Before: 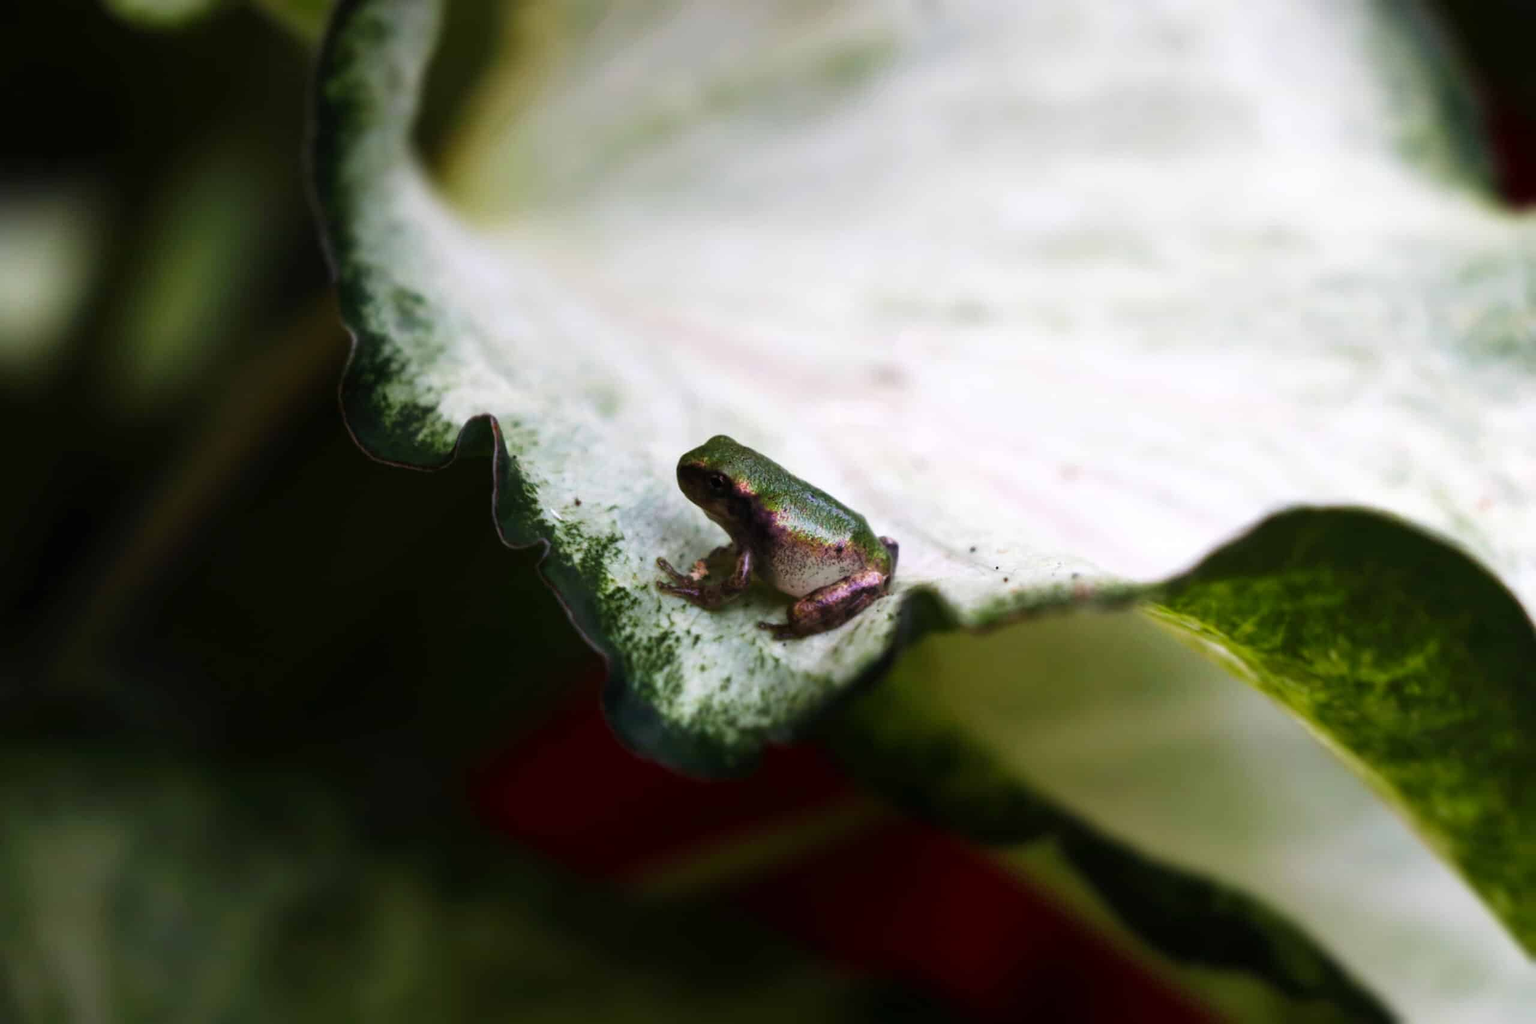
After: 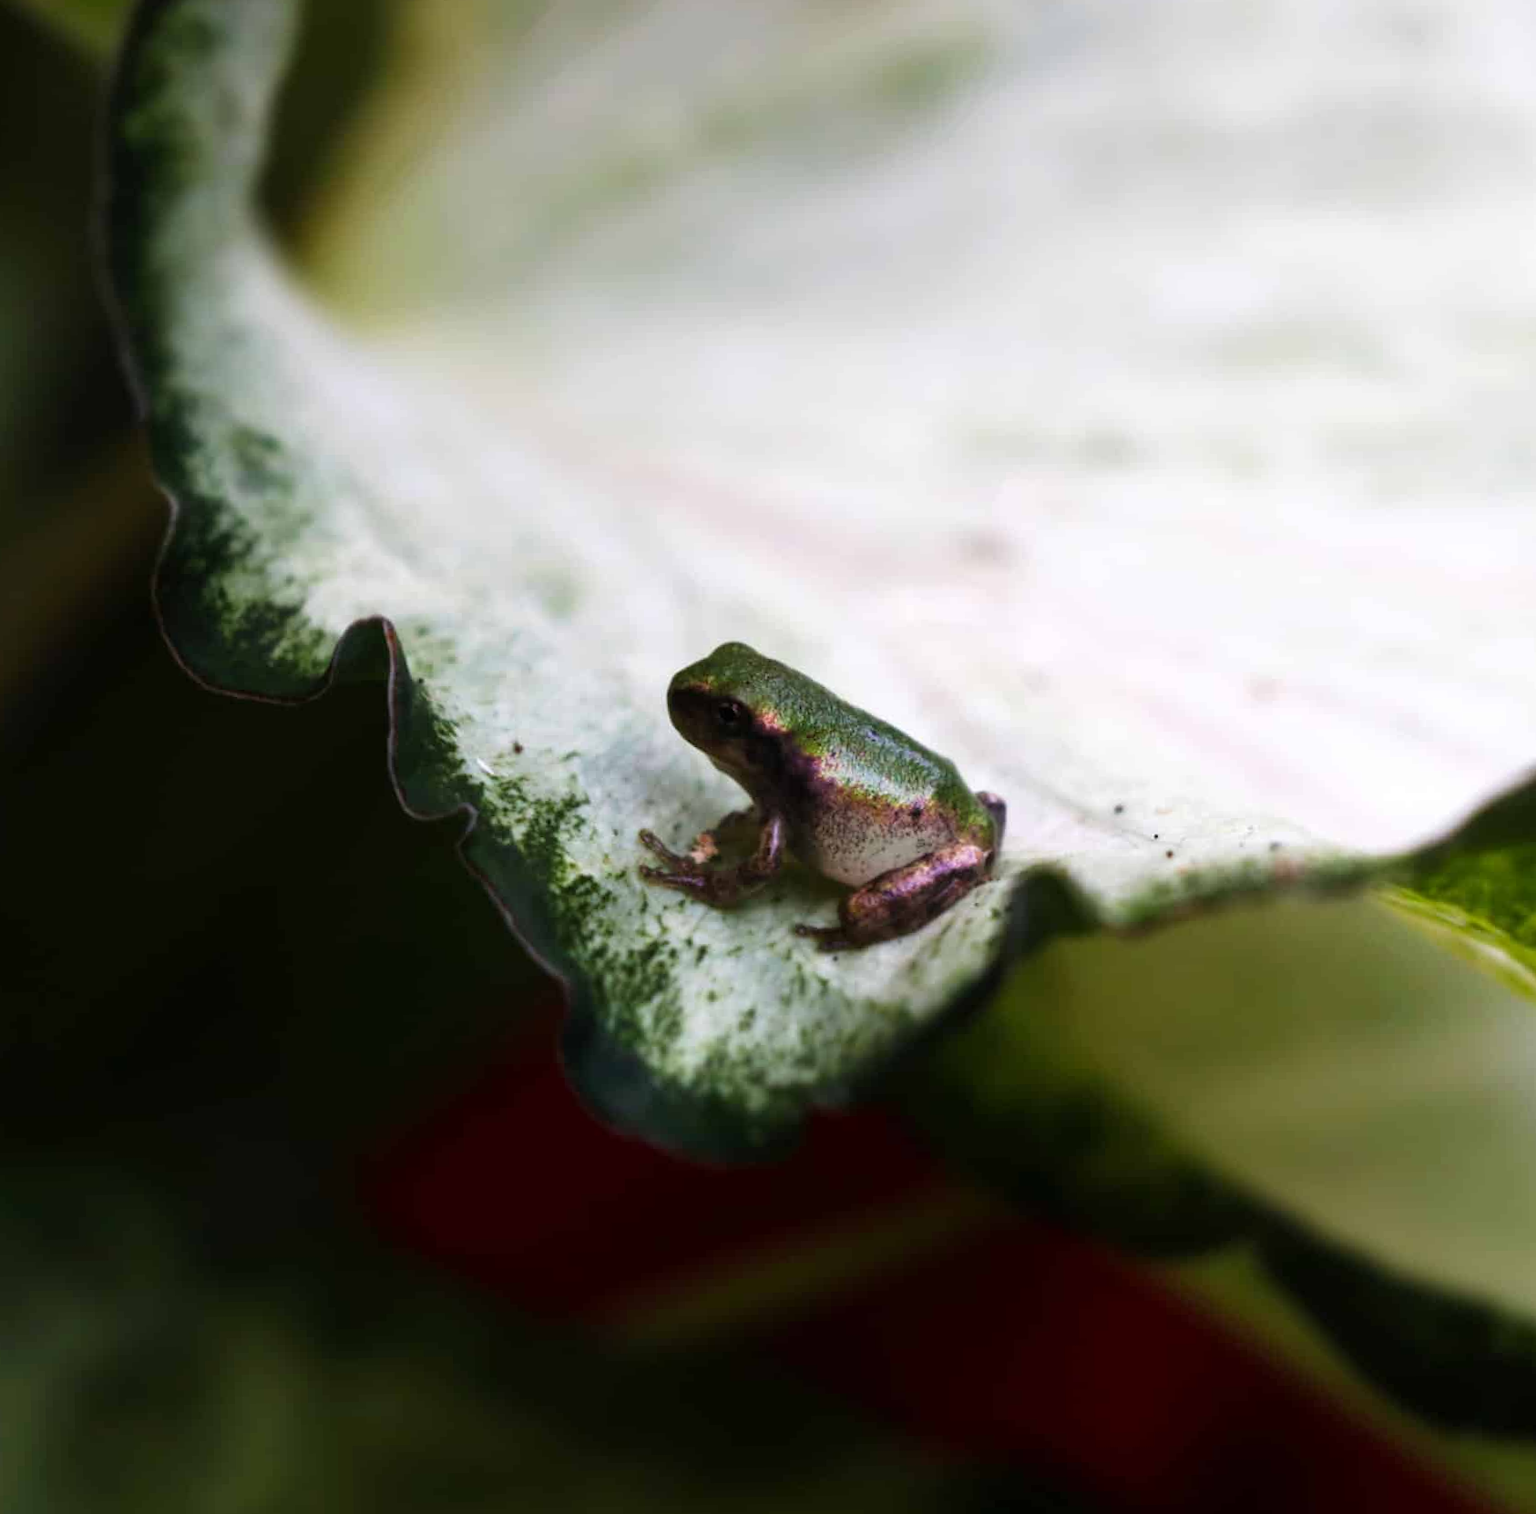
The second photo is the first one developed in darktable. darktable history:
crop and rotate: left 15.055%, right 18.278%
rotate and perspective: rotation -1°, crop left 0.011, crop right 0.989, crop top 0.025, crop bottom 0.975
